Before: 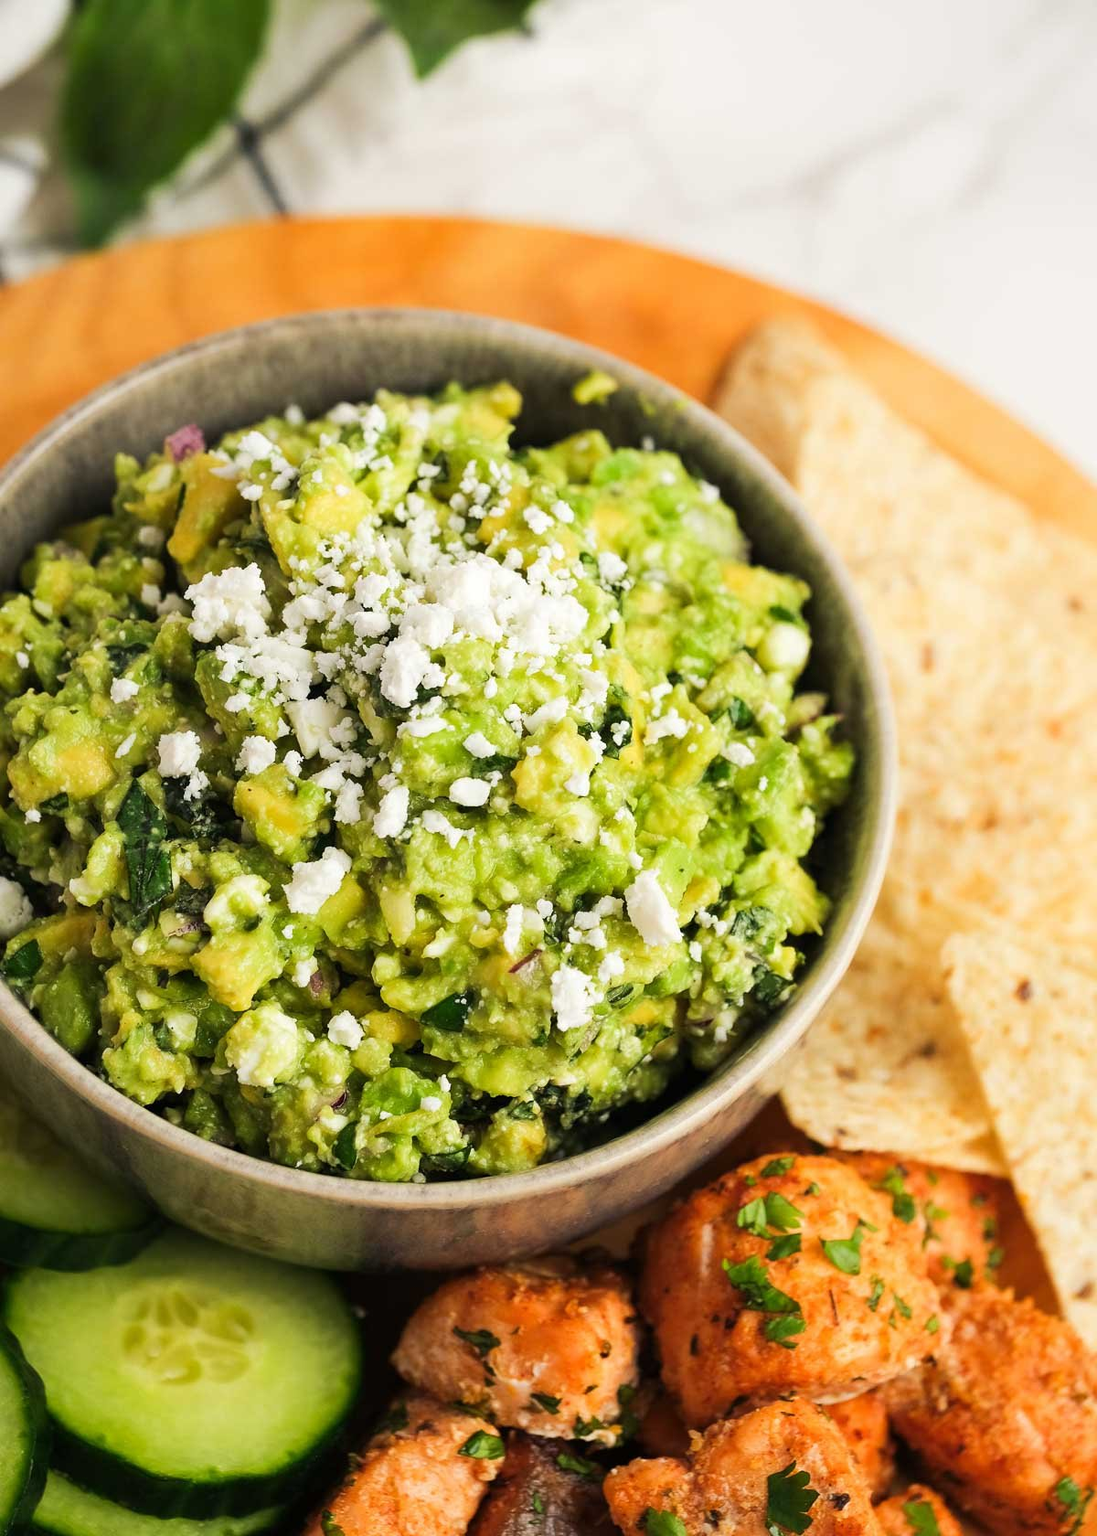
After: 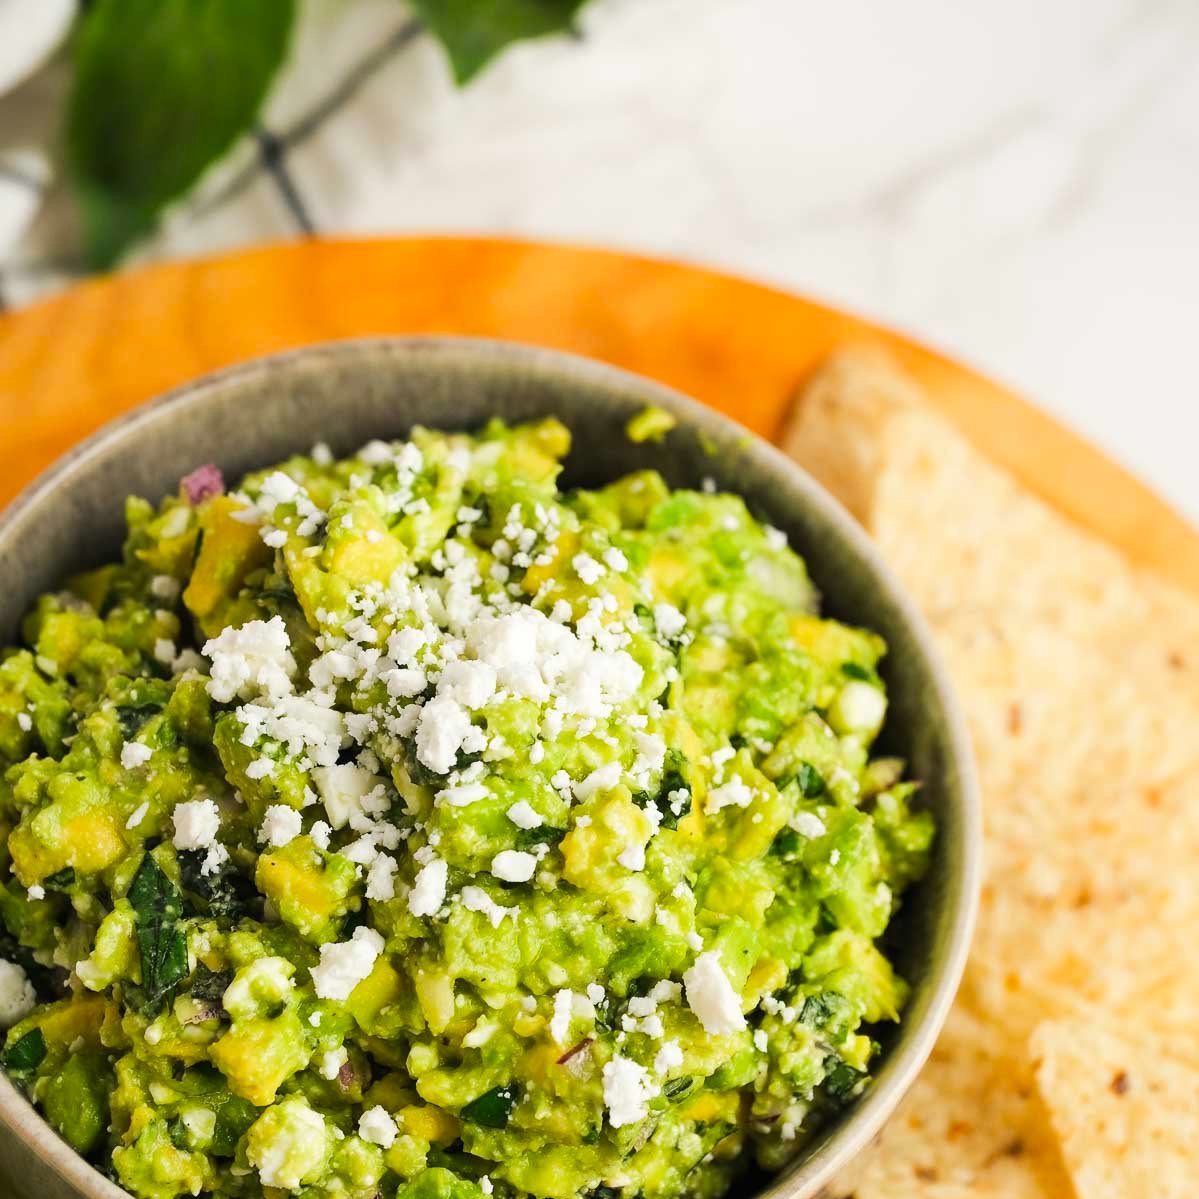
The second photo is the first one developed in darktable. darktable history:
rotate and perspective: crop left 0, crop top 0
crop: bottom 28.576%
color balance: output saturation 110%
